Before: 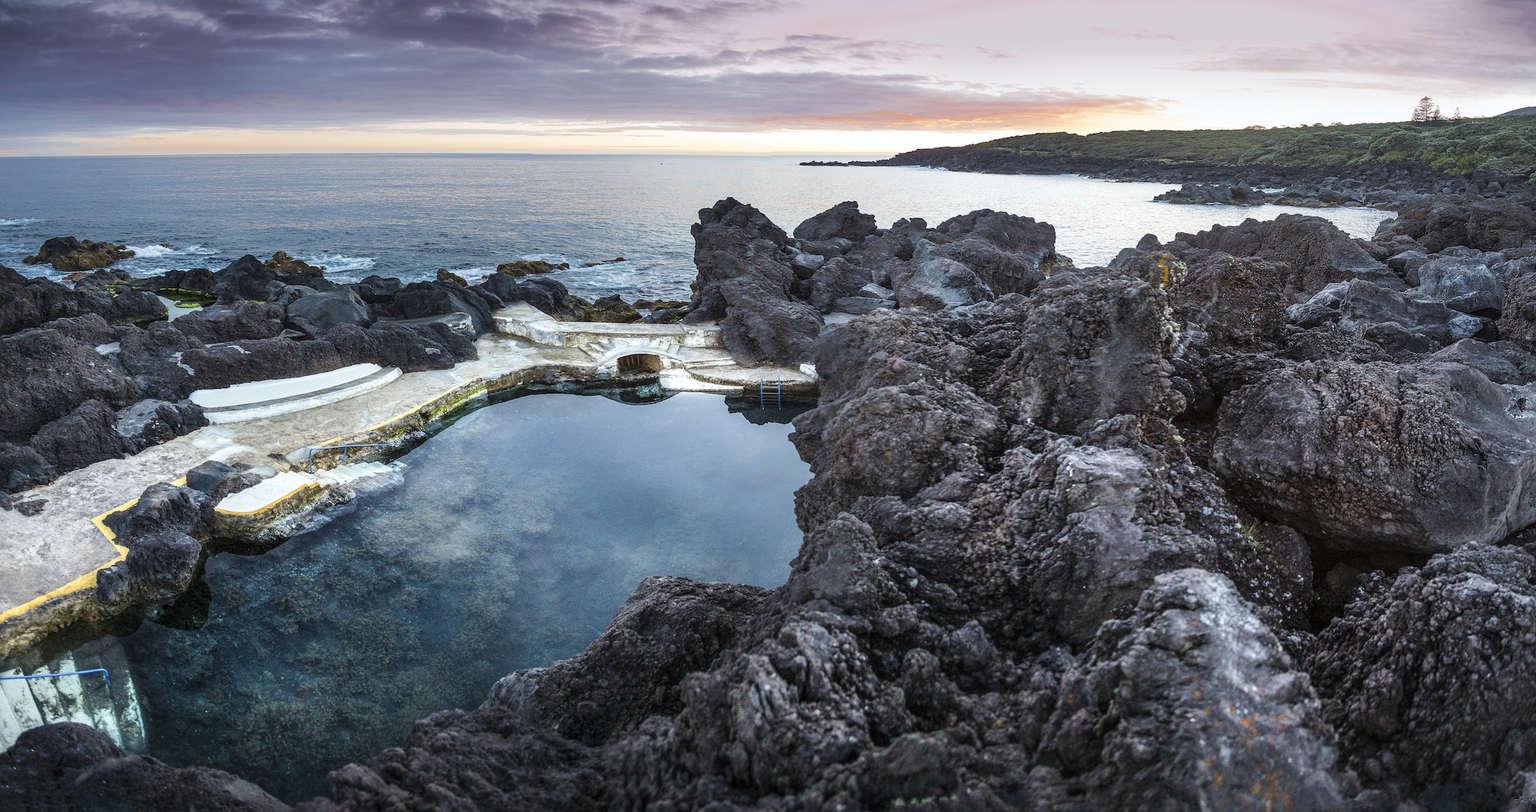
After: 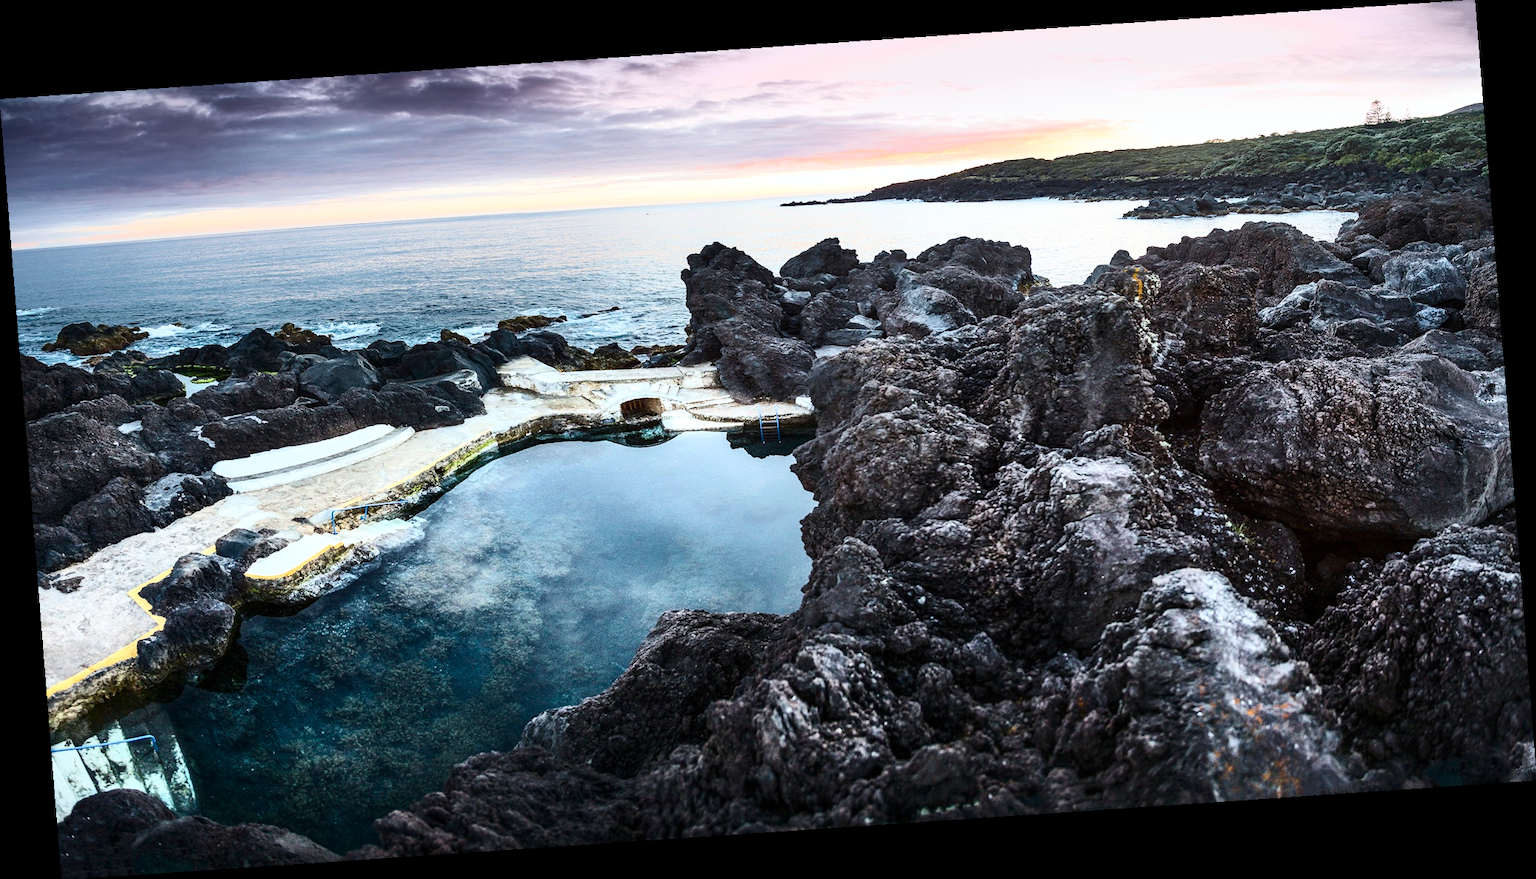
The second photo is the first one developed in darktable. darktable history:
rotate and perspective: rotation -4.2°, shear 0.006, automatic cropping off
contrast brightness saturation: contrast 0.39, brightness 0.1
